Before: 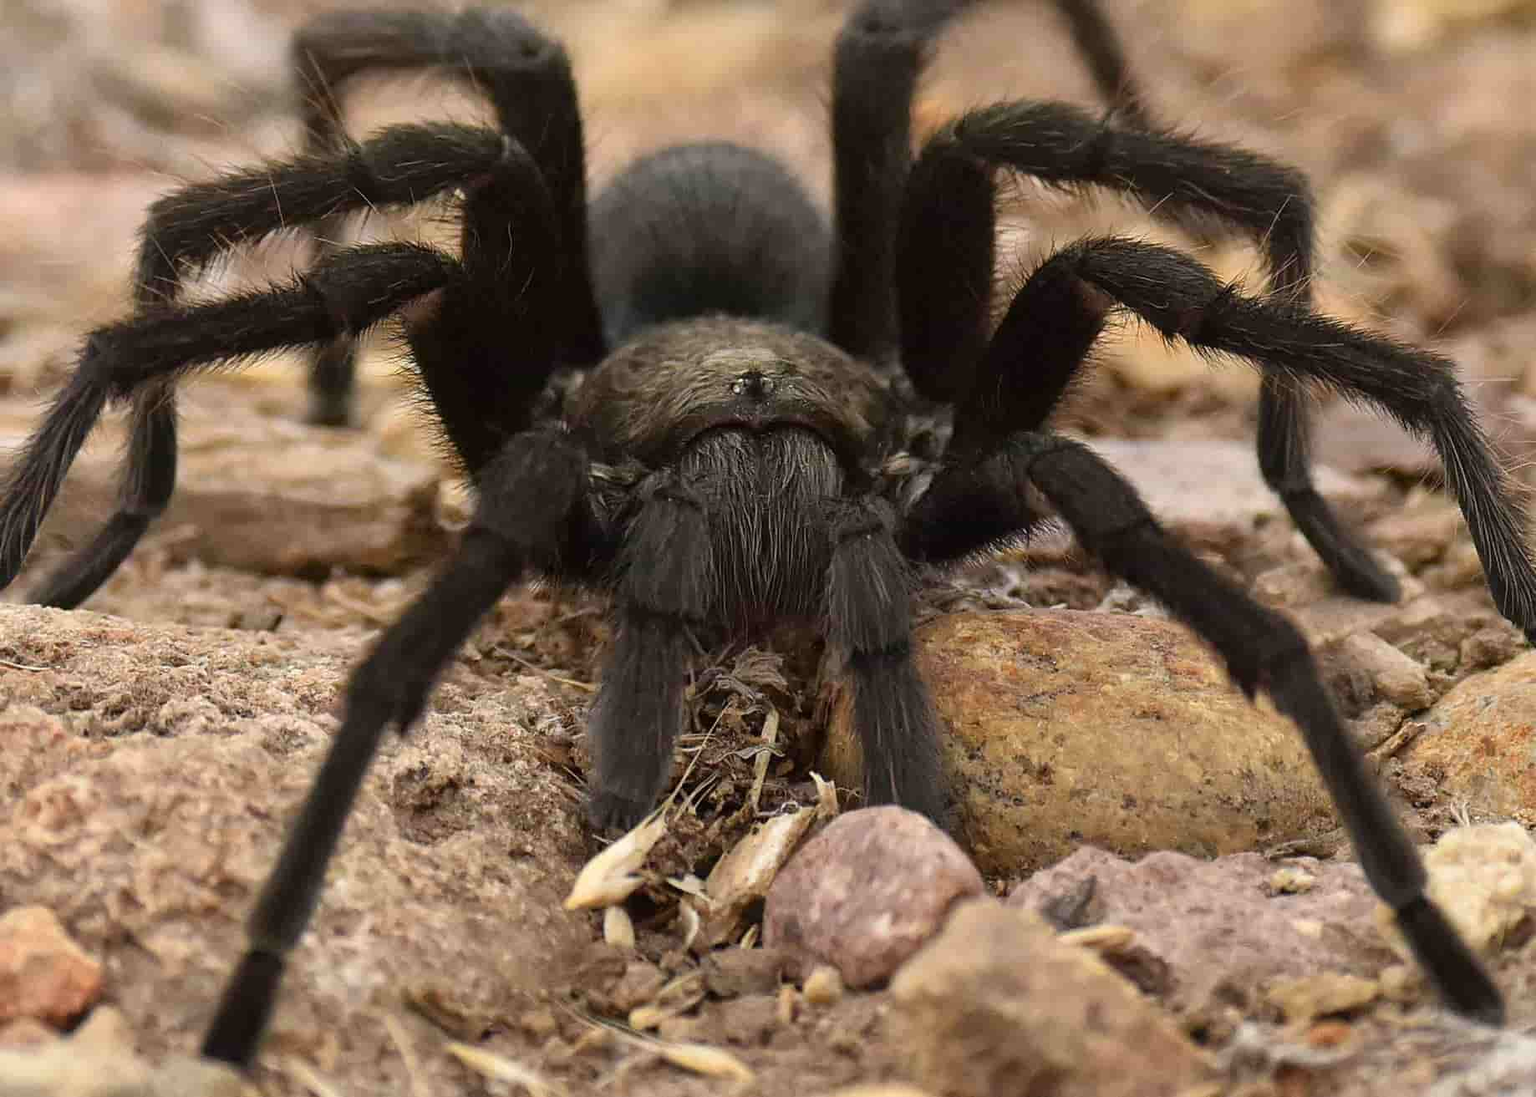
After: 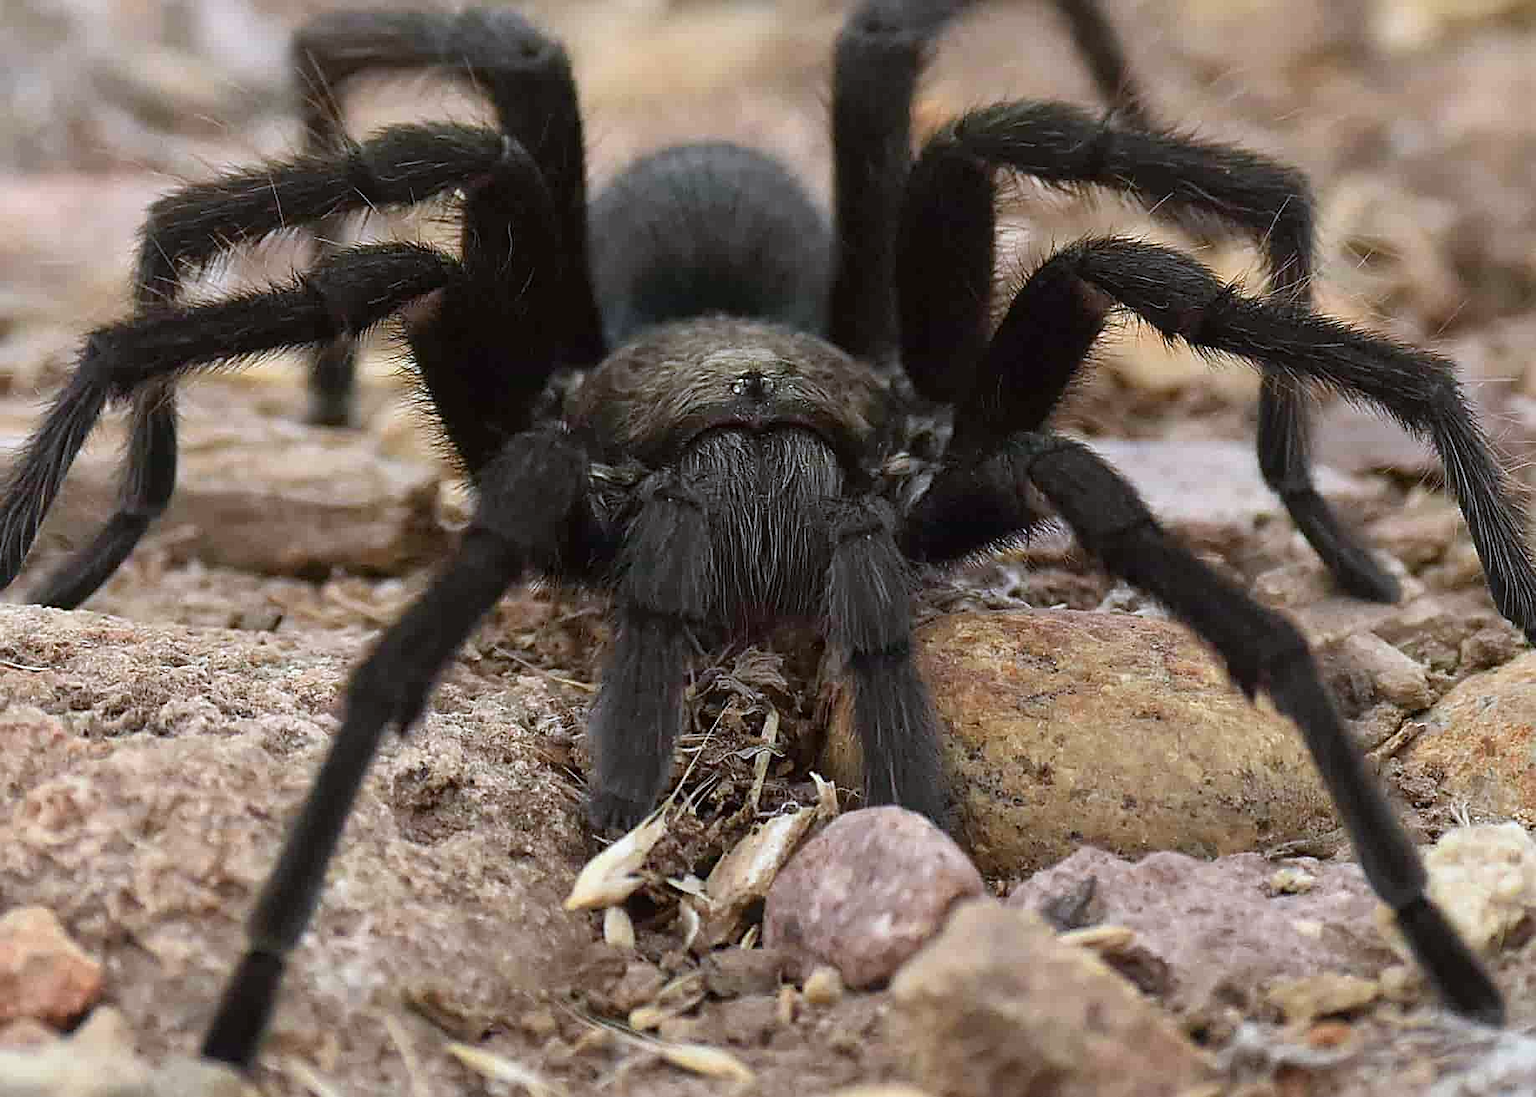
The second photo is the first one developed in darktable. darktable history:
sharpen: on, module defaults
color calibration: x 0.372, y 0.386, temperature 4283.97 K
contrast brightness saturation: saturation -0.04
